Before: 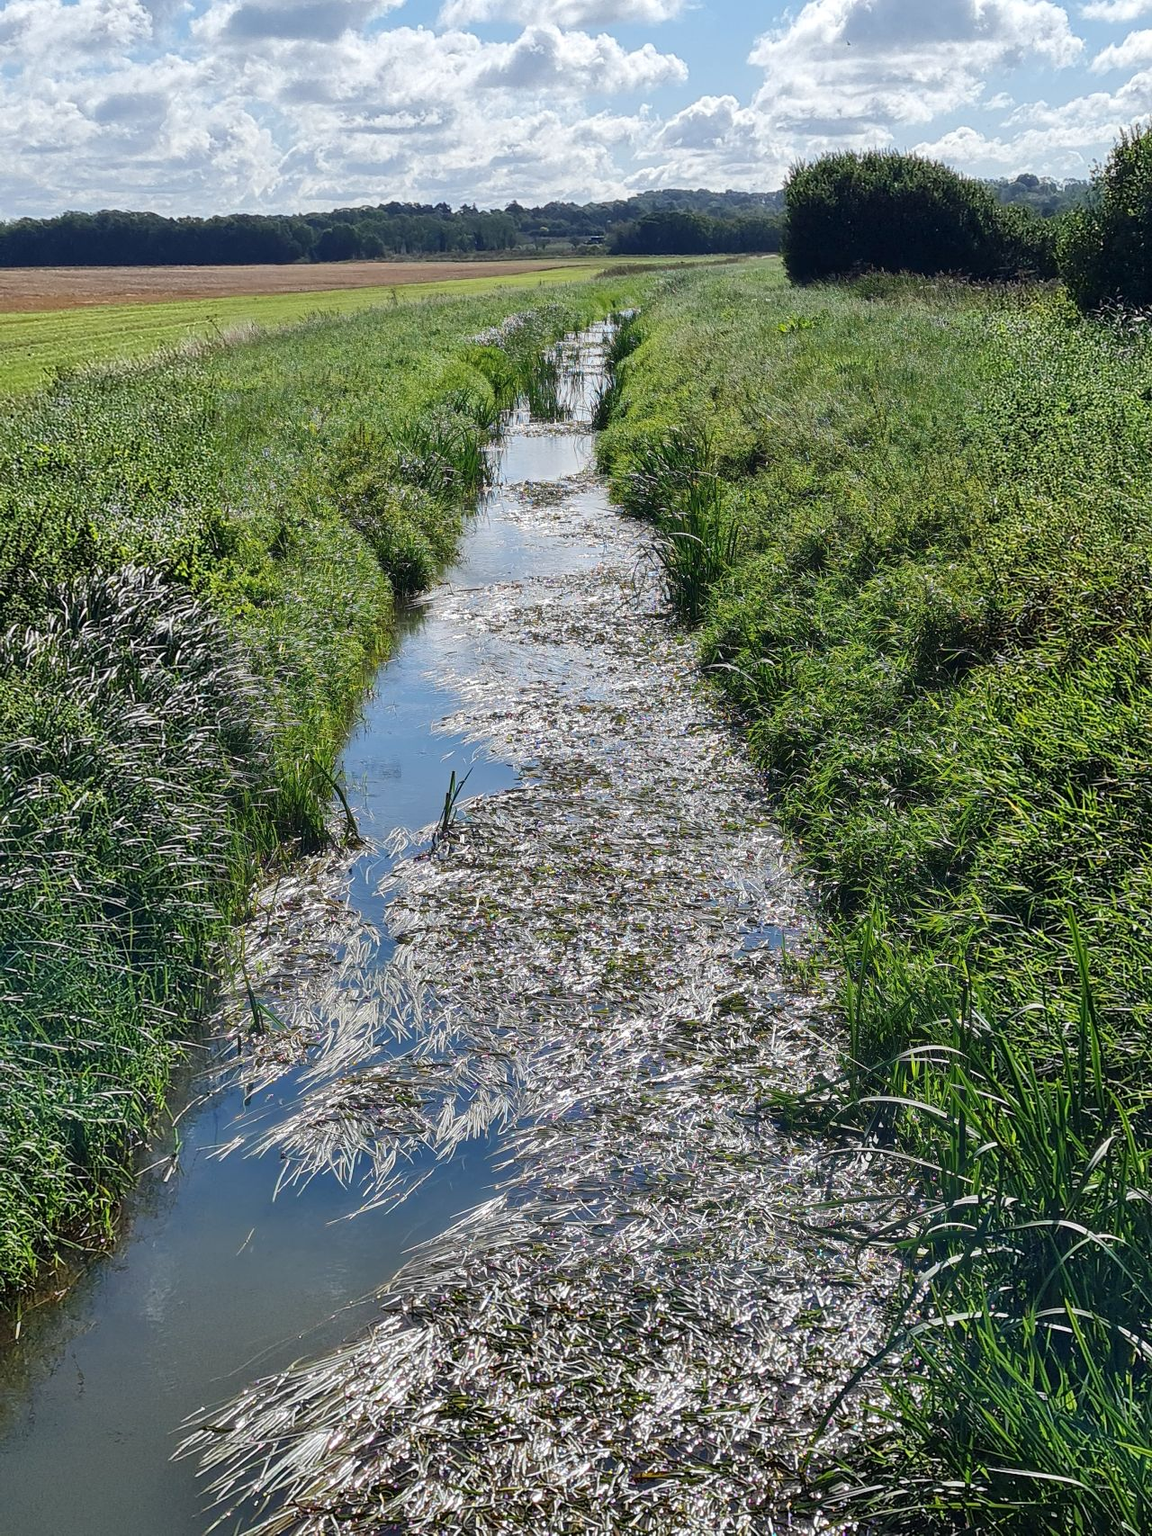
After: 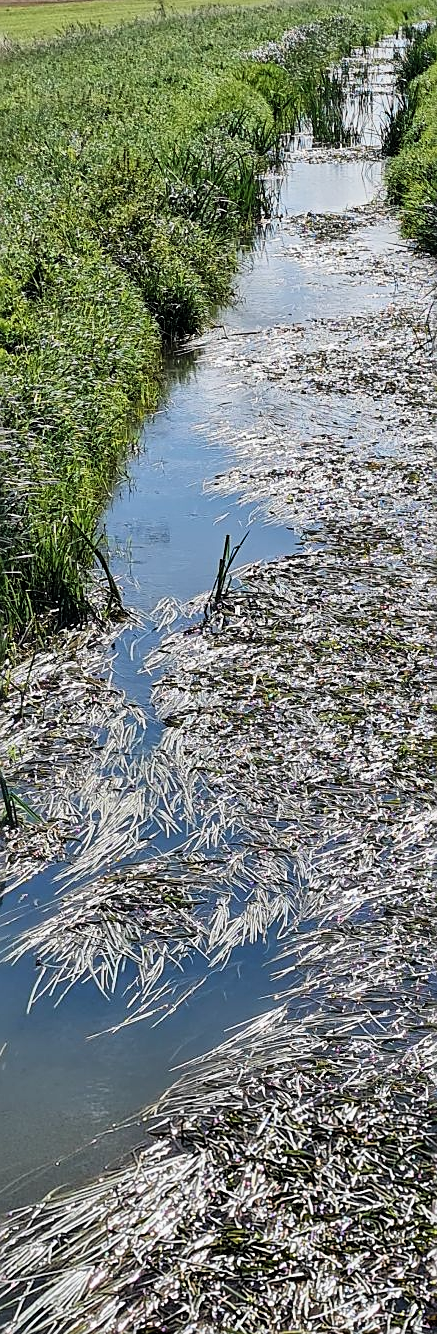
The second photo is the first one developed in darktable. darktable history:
crop and rotate: left 21.601%, top 18.868%, right 44.25%, bottom 2.974%
filmic rgb: middle gray luminance 21.95%, black relative exposure -14.08 EV, white relative exposure 2.97 EV, target black luminance 0%, hardness 8.84, latitude 60.04%, contrast 1.206, highlights saturation mix 4.94%, shadows ↔ highlights balance 41.4%
sharpen: on, module defaults
